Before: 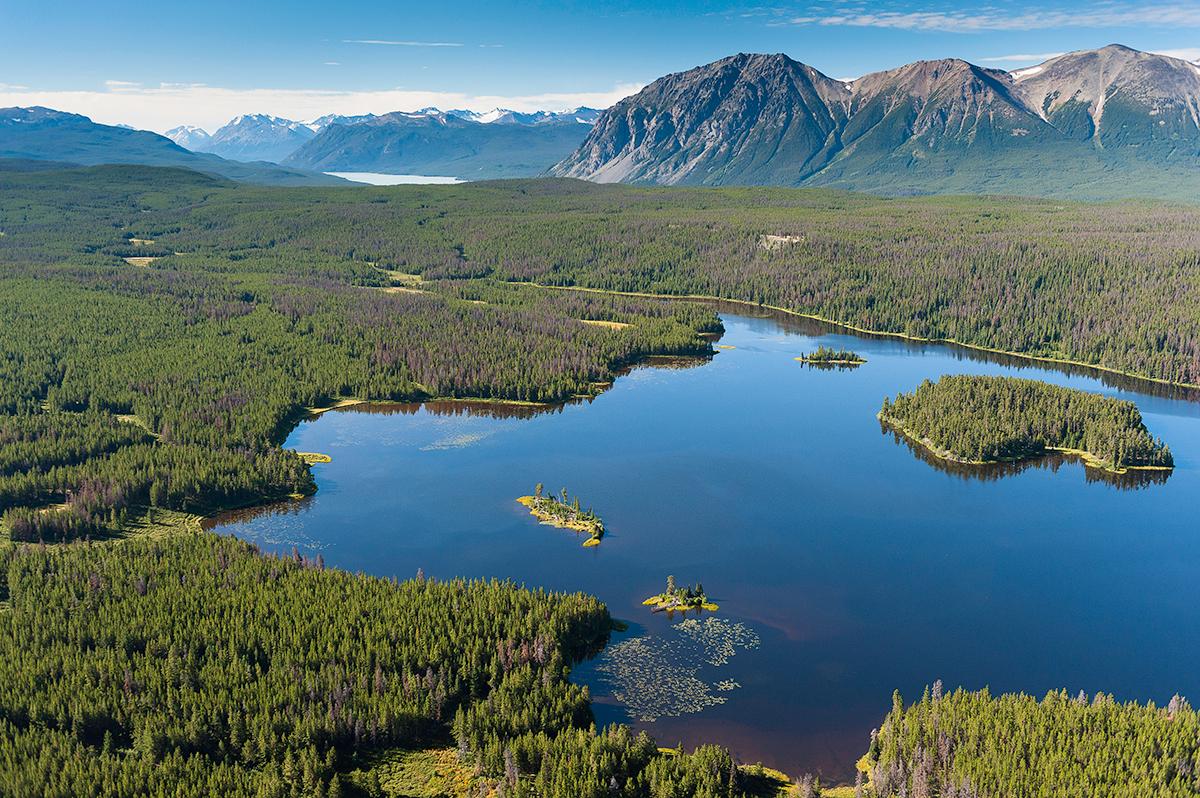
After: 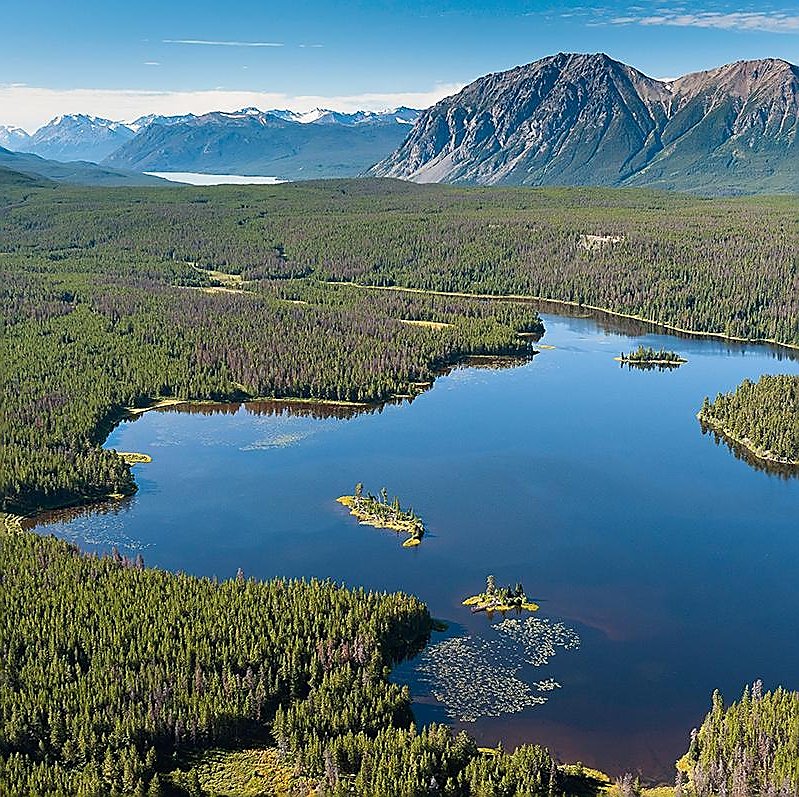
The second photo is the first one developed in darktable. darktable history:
sharpen: radius 1.4, amount 1.25, threshold 0.7
crop and rotate: left 15.055%, right 18.278%
